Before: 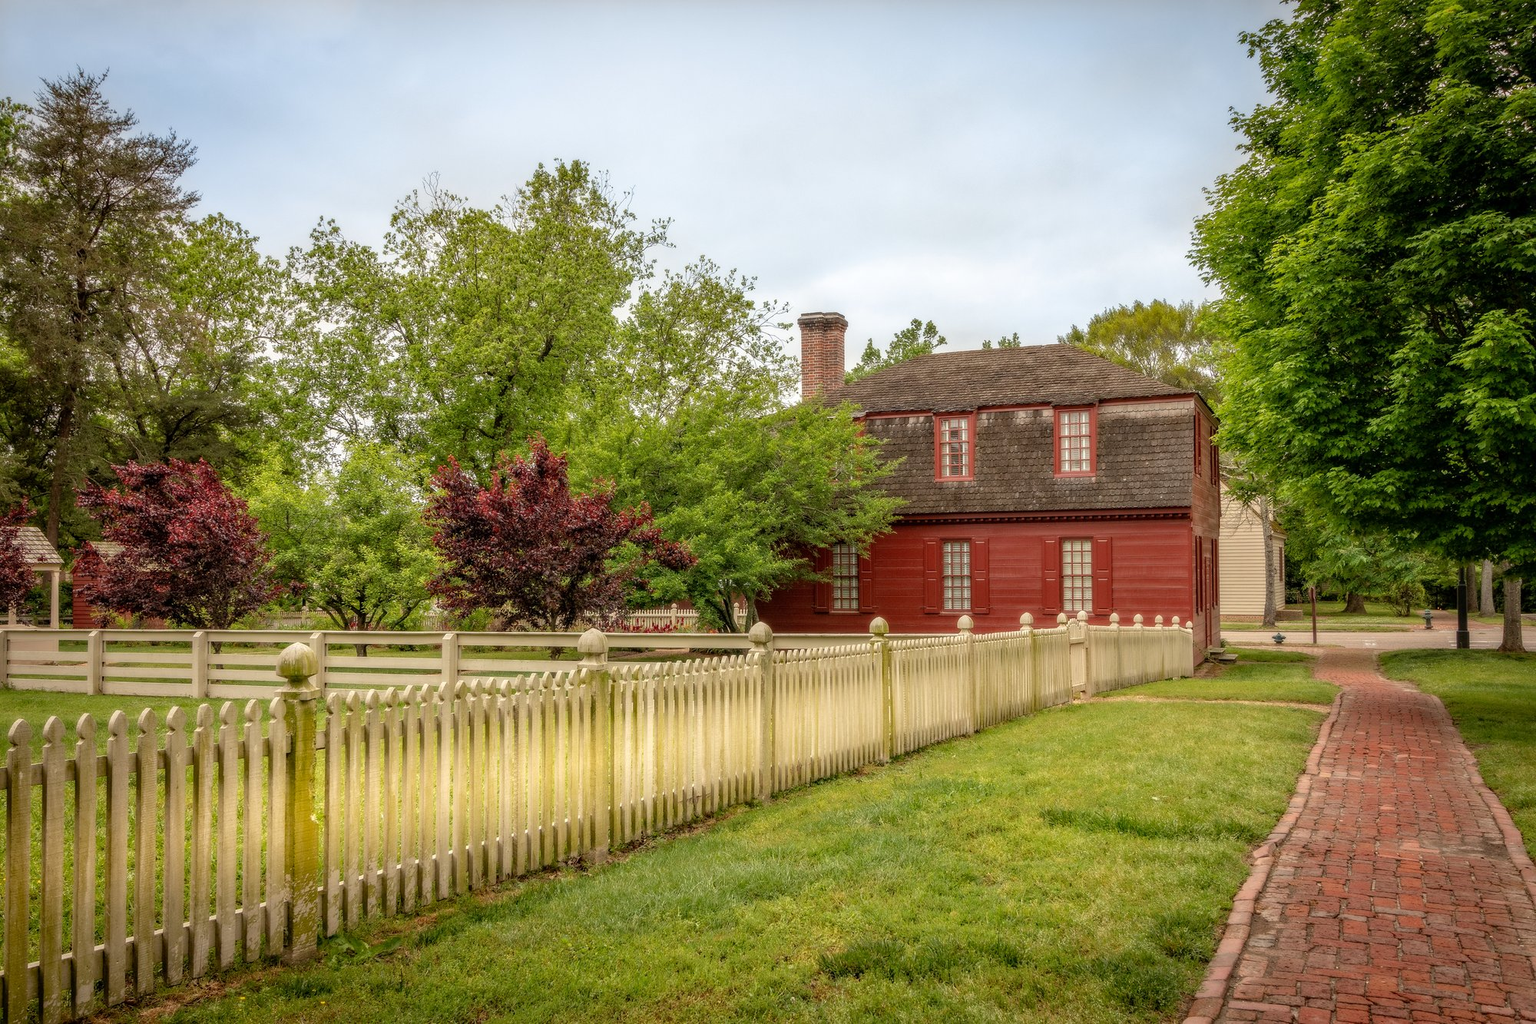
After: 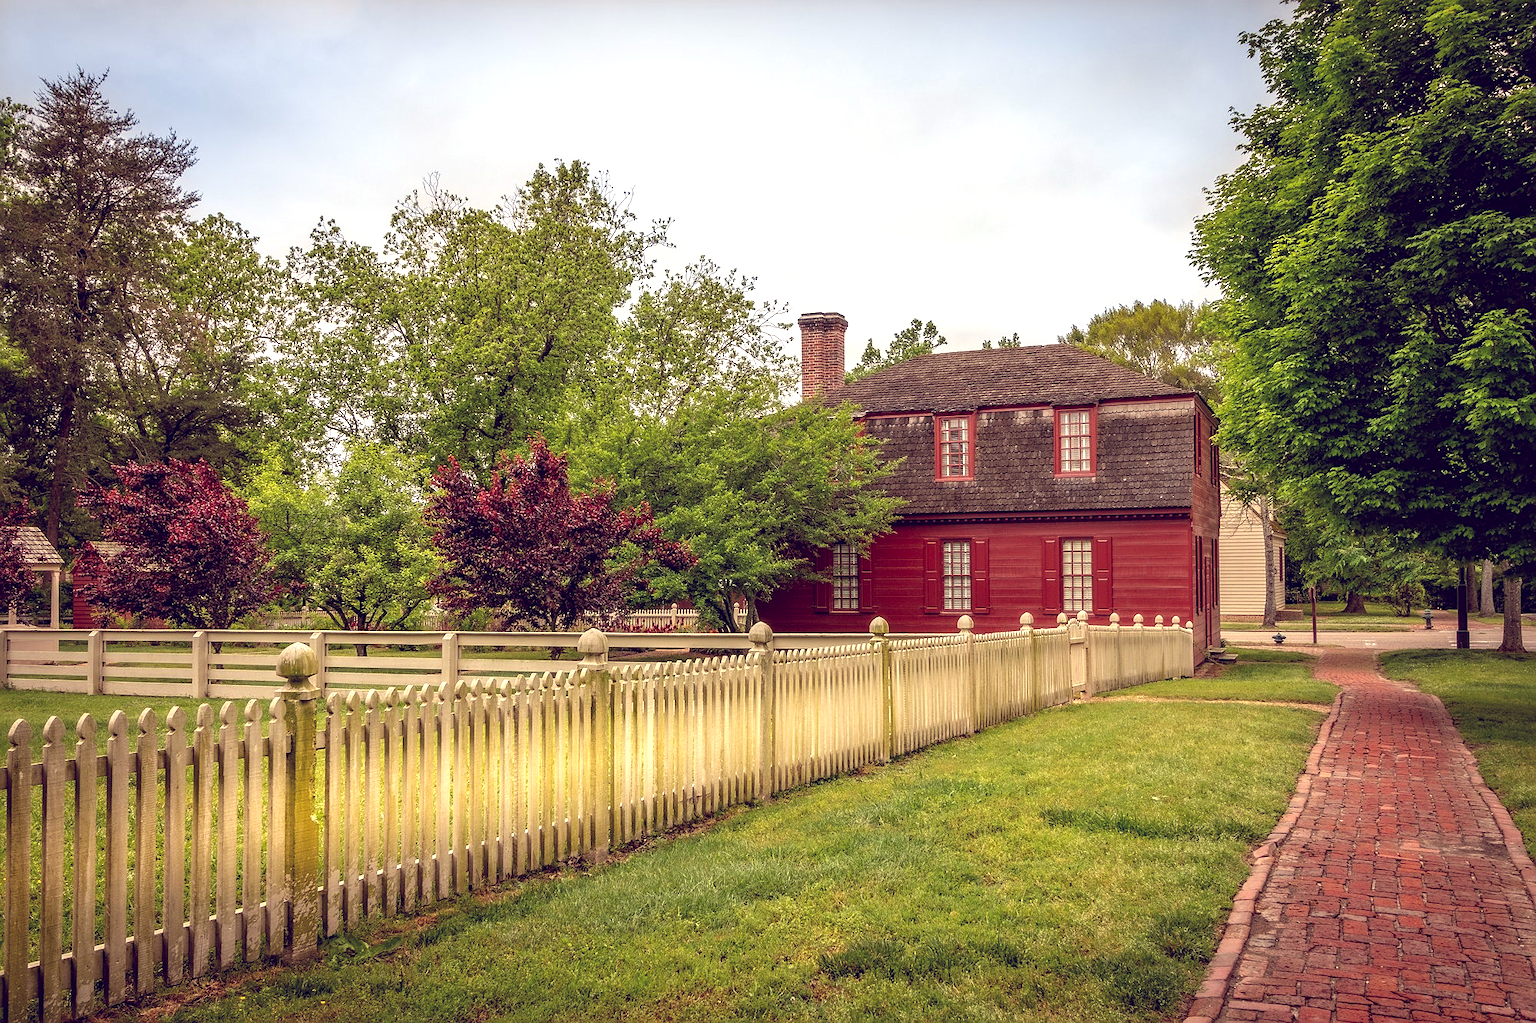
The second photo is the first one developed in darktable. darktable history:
sharpen: on, module defaults
color balance: lift [1.001, 0.997, 0.99, 1.01], gamma [1.007, 1, 0.975, 1.025], gain [1, 1.065, 1.052, 0.935], contrast 13.25%
